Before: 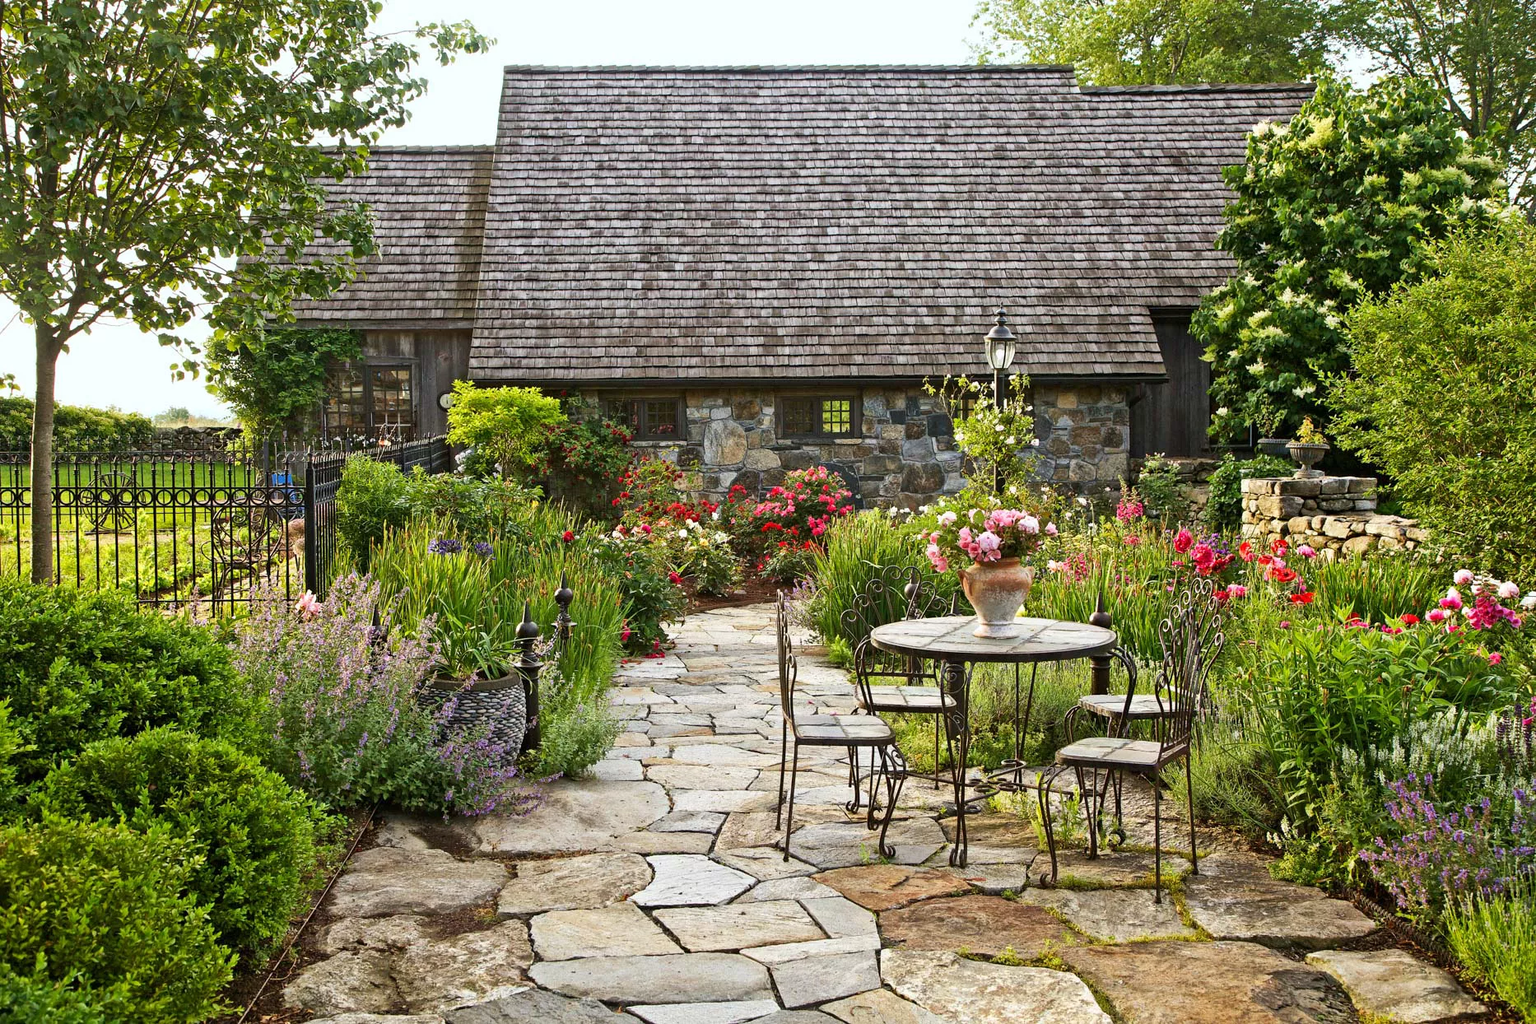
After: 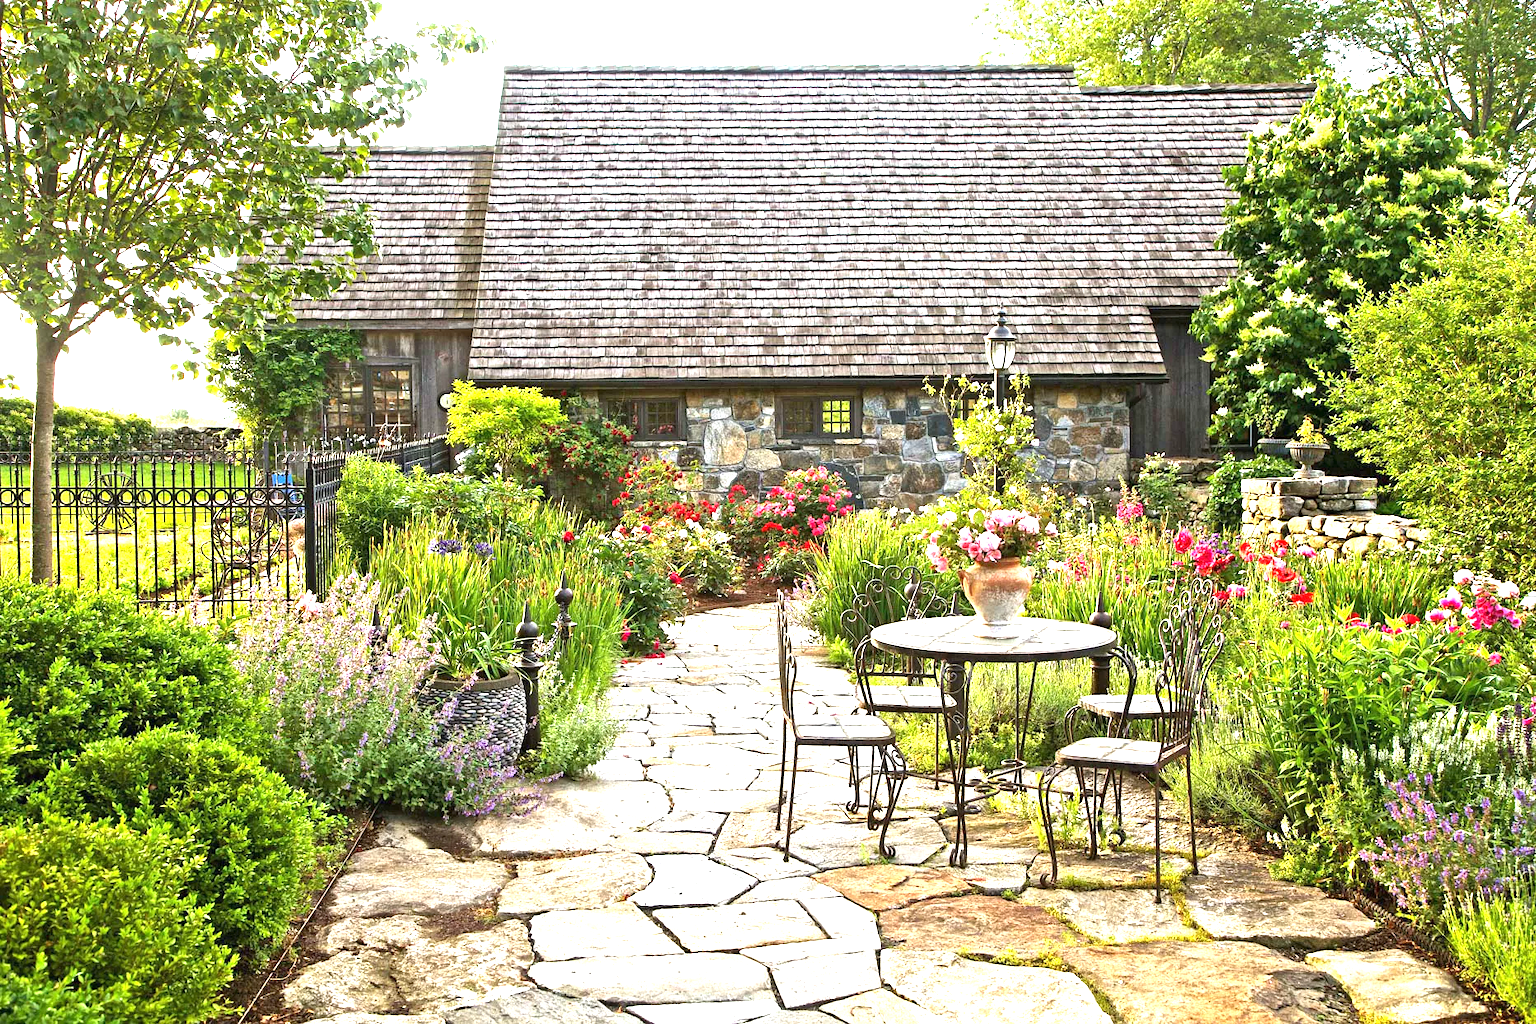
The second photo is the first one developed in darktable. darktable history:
exposure: black level correction 0, exposure 1.387 EV, compensate exposure bias true, compensate highlight preservation false
